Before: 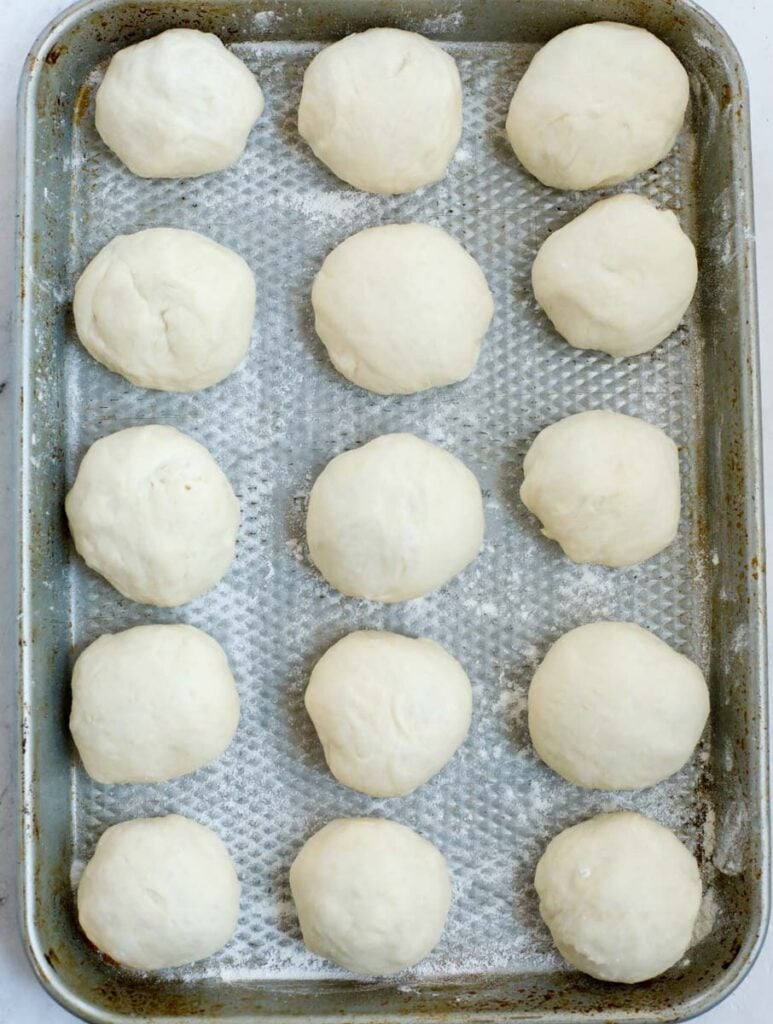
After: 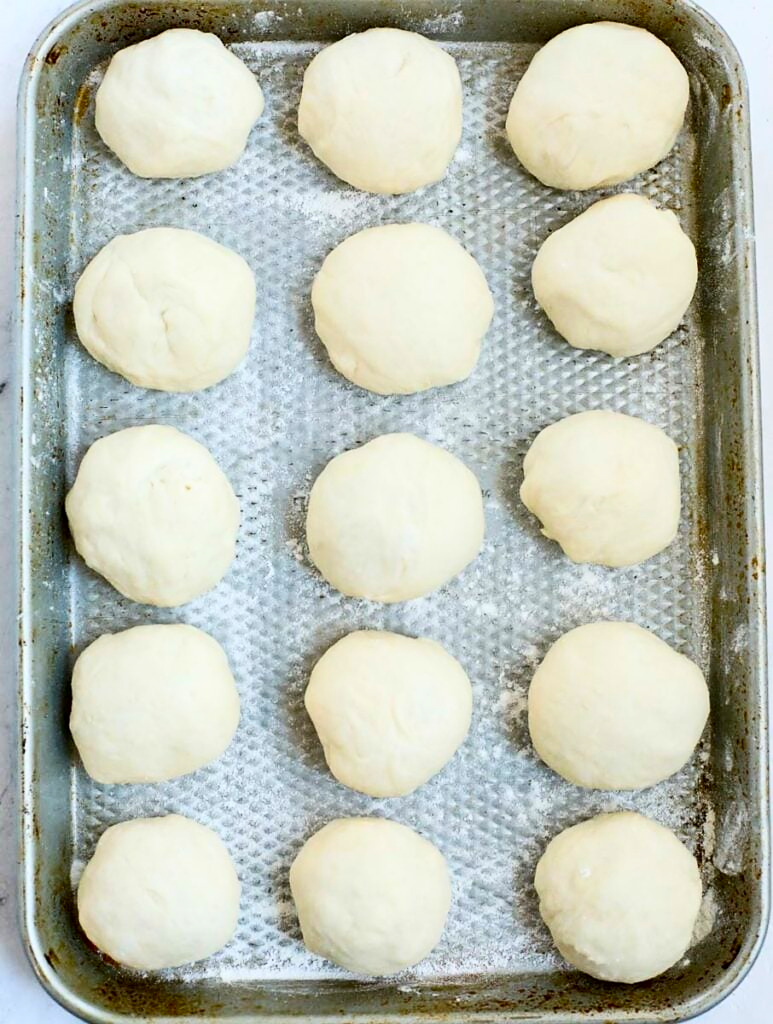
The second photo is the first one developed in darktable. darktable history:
contrast brightness saturation: contrast 0.23, brightness 0.1, saturation 0.29
sharpen: radius 1.458, amount 0.398, threshold 1.271
exposure: black level correction 0.002, compensate highlight preservation false
tone equalizer: on, module defaults
